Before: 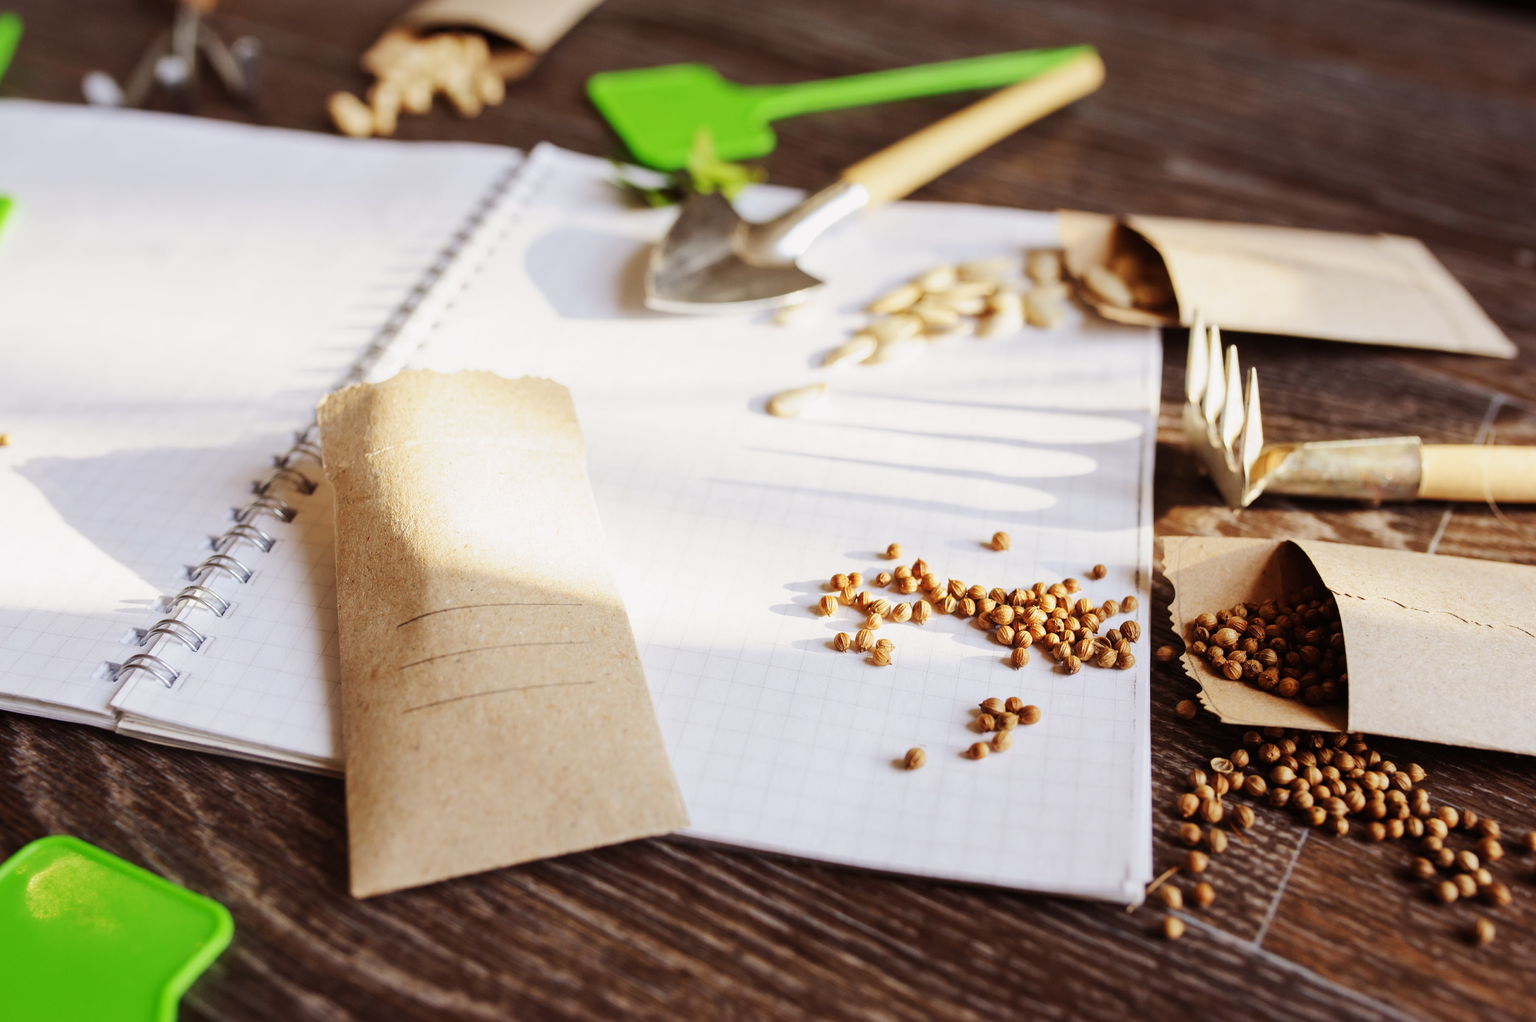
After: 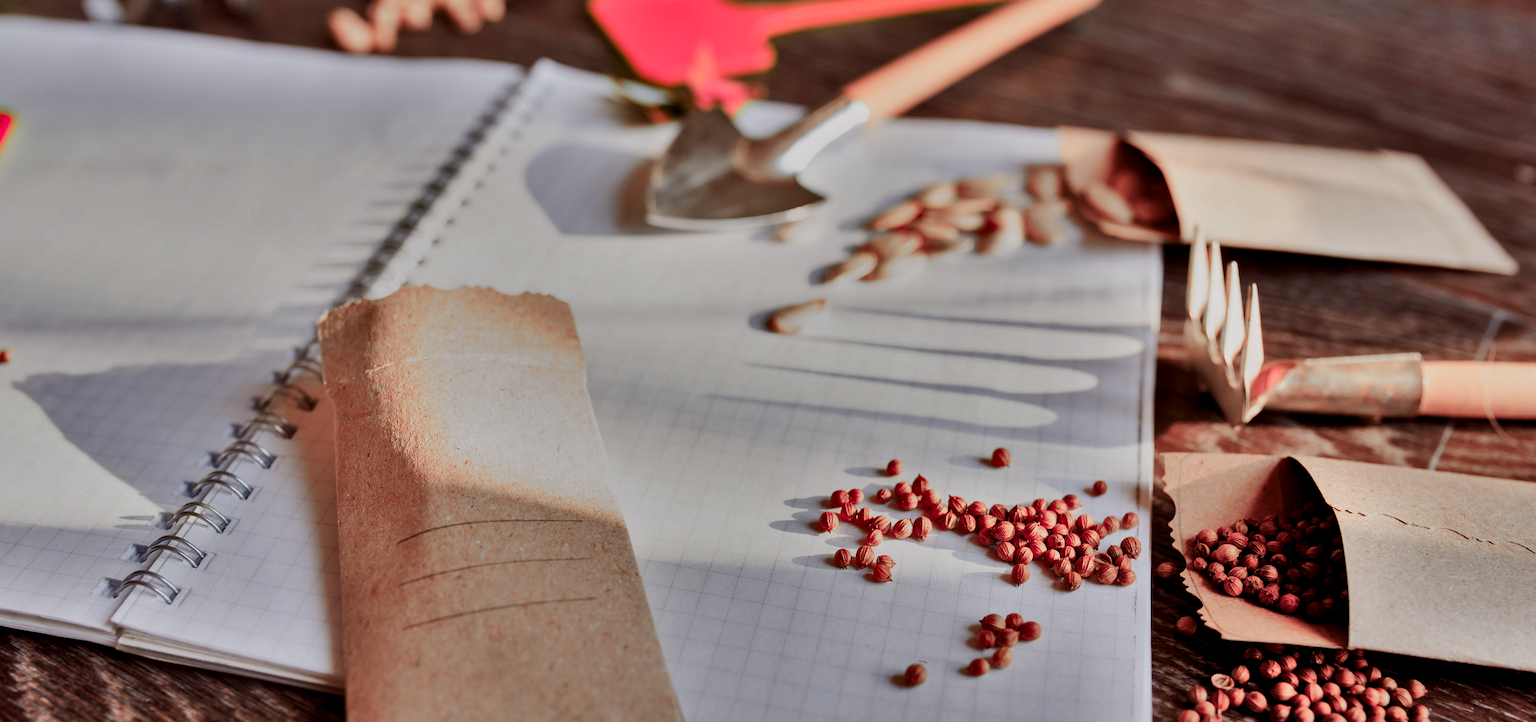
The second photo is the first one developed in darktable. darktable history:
crop and rotate: top 8.293%, bottom 20.996%
color zones: curves: ch2 [(0, 0.488) (0.143, 0.417) (0.286, 0.212) (0.429, 0.179) (0.571, 0.154) (0.714, 0.415) (0.857, 0.495) (1, 0.488)]
exposure: black level correction 0.005, exposure 0.001 EV, compensate highlight preservation false
shadows and highlights: shadows 80.73, white point adjustment -9.07, highlights -61.46, soften with gaussian
